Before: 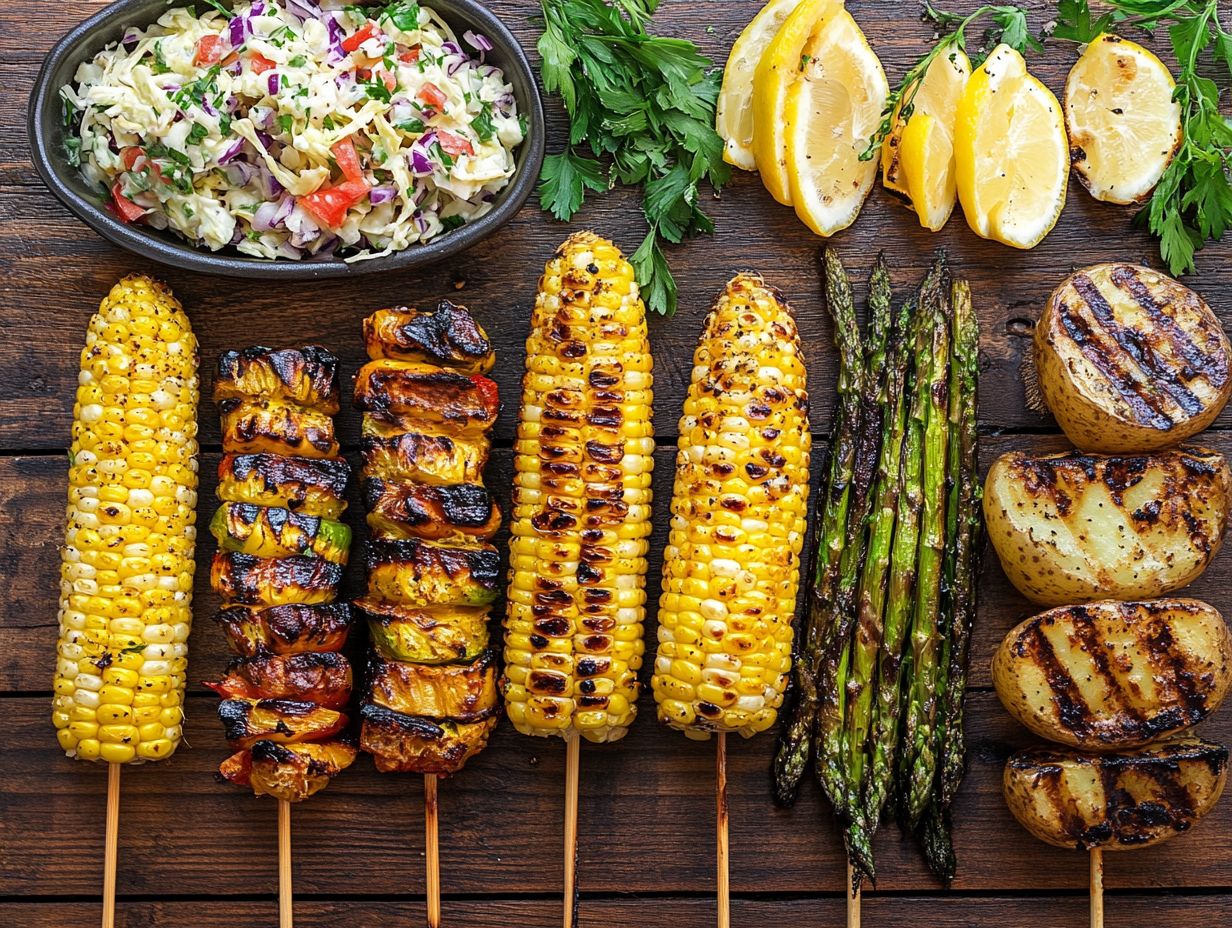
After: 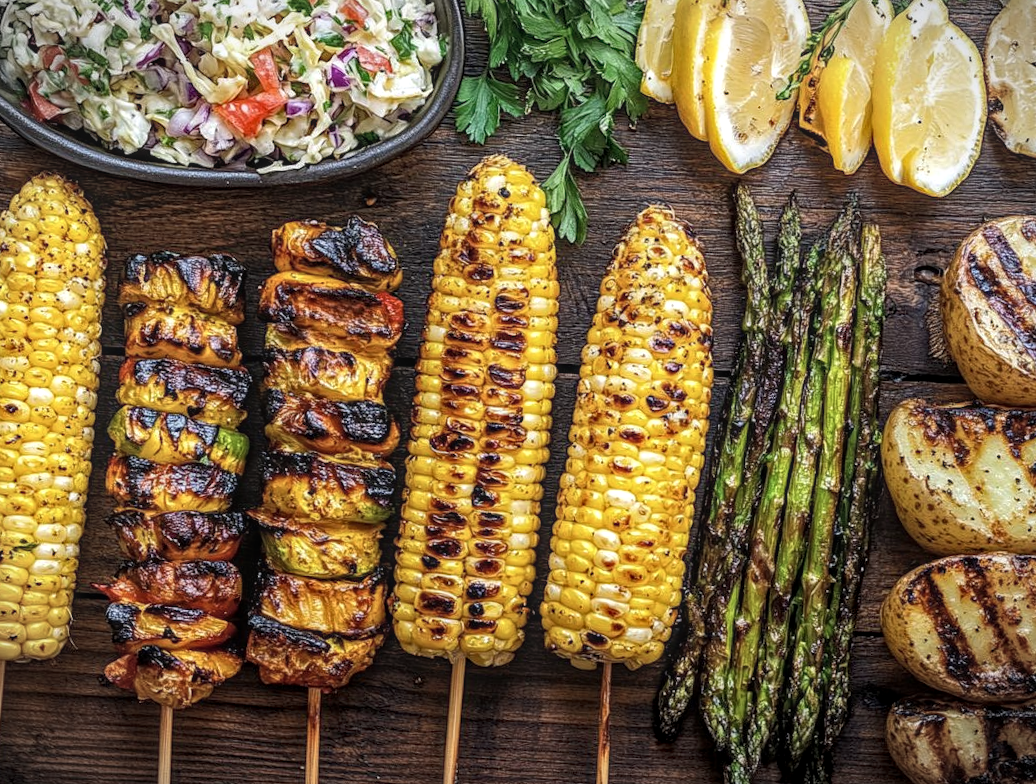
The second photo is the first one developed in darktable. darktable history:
contrast brightness saturation: contrast 0.107, saturation -0.158
vignetting: fall-off start 99.7%, width/height ratio 1.306
crop and rotate: angle -3.16°, left 5.106%, top 5.161%, right 4.757%, bottom 4.2%
local contrast: highlights 76%, shadows 55%, detail 177%, midtone range 0.212
haze removal: strength 0.293, distance 0.252, compatibility mode true, adaptive false
